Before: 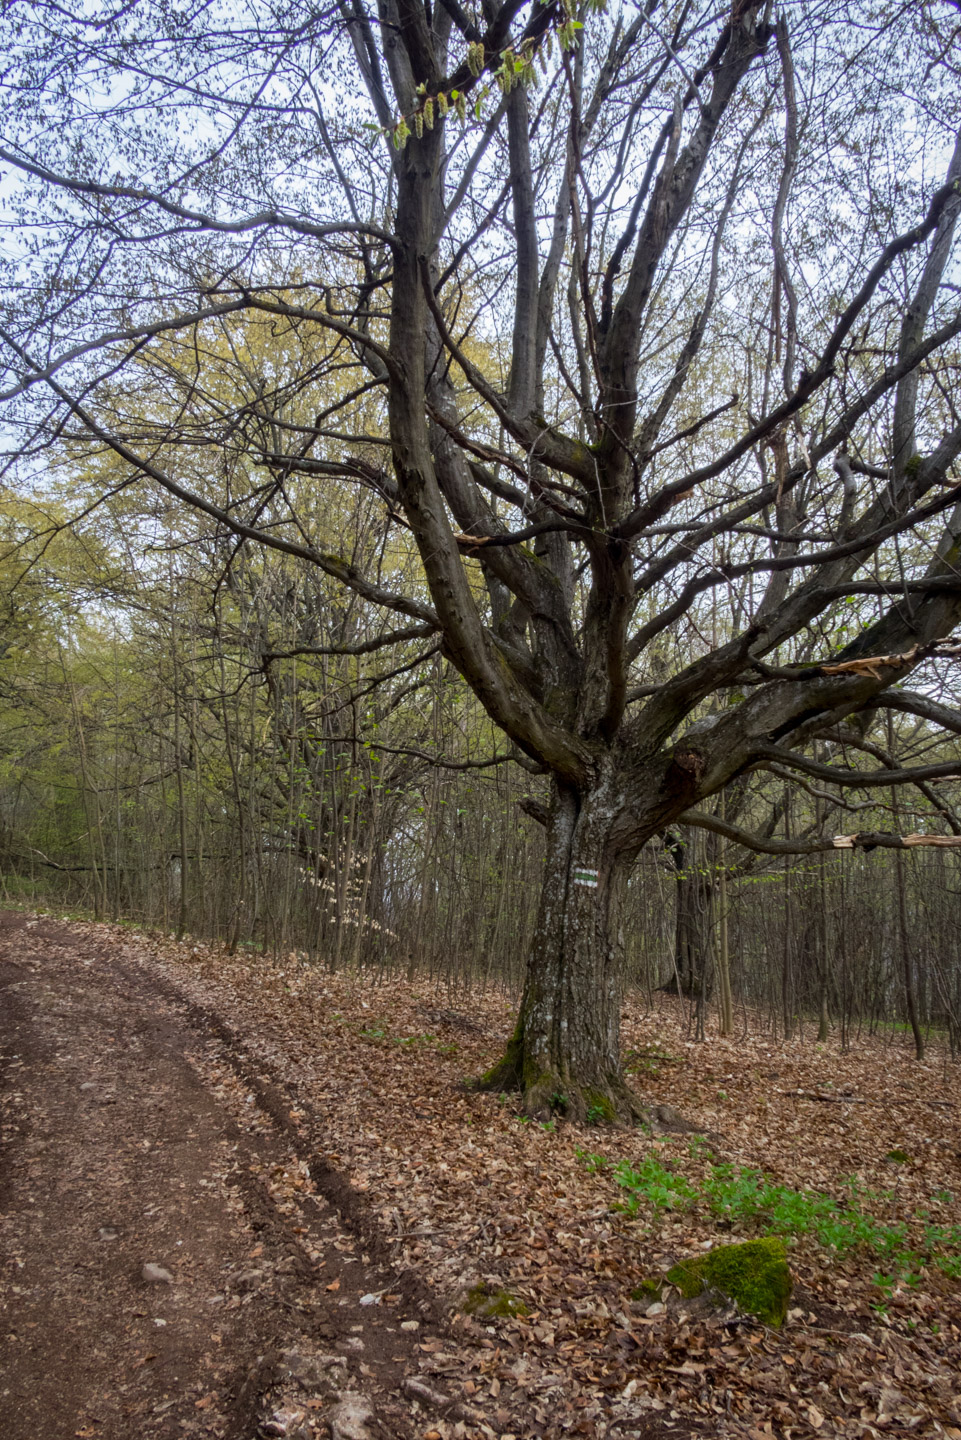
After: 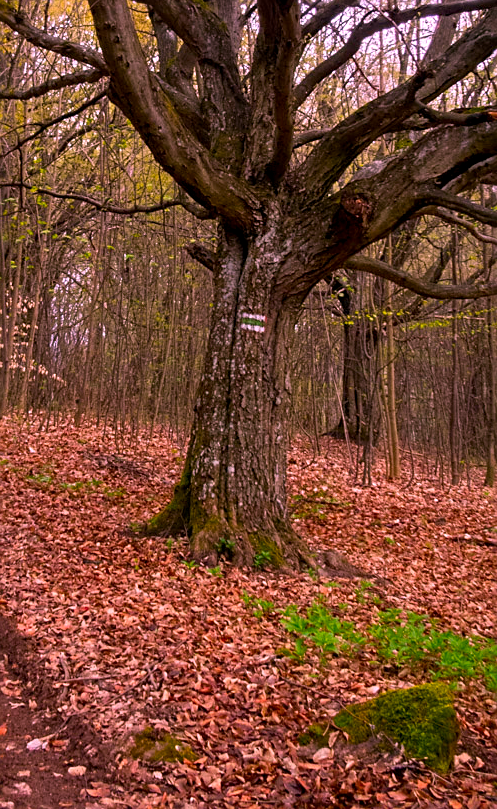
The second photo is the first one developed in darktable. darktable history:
color calibration: x 0.329, y 0.345, temperature 5663.2 K
exposure: black level correction 0.001, compensate exposure bias true, compensate highlight preservation false
crop: left 34.67%, top 38.594%, right 13.55%, bottom 5.187%
color correction: highlights a* 18.76, highlights b* -11.23, saturation 1.67
sharpen: on, module defaults
